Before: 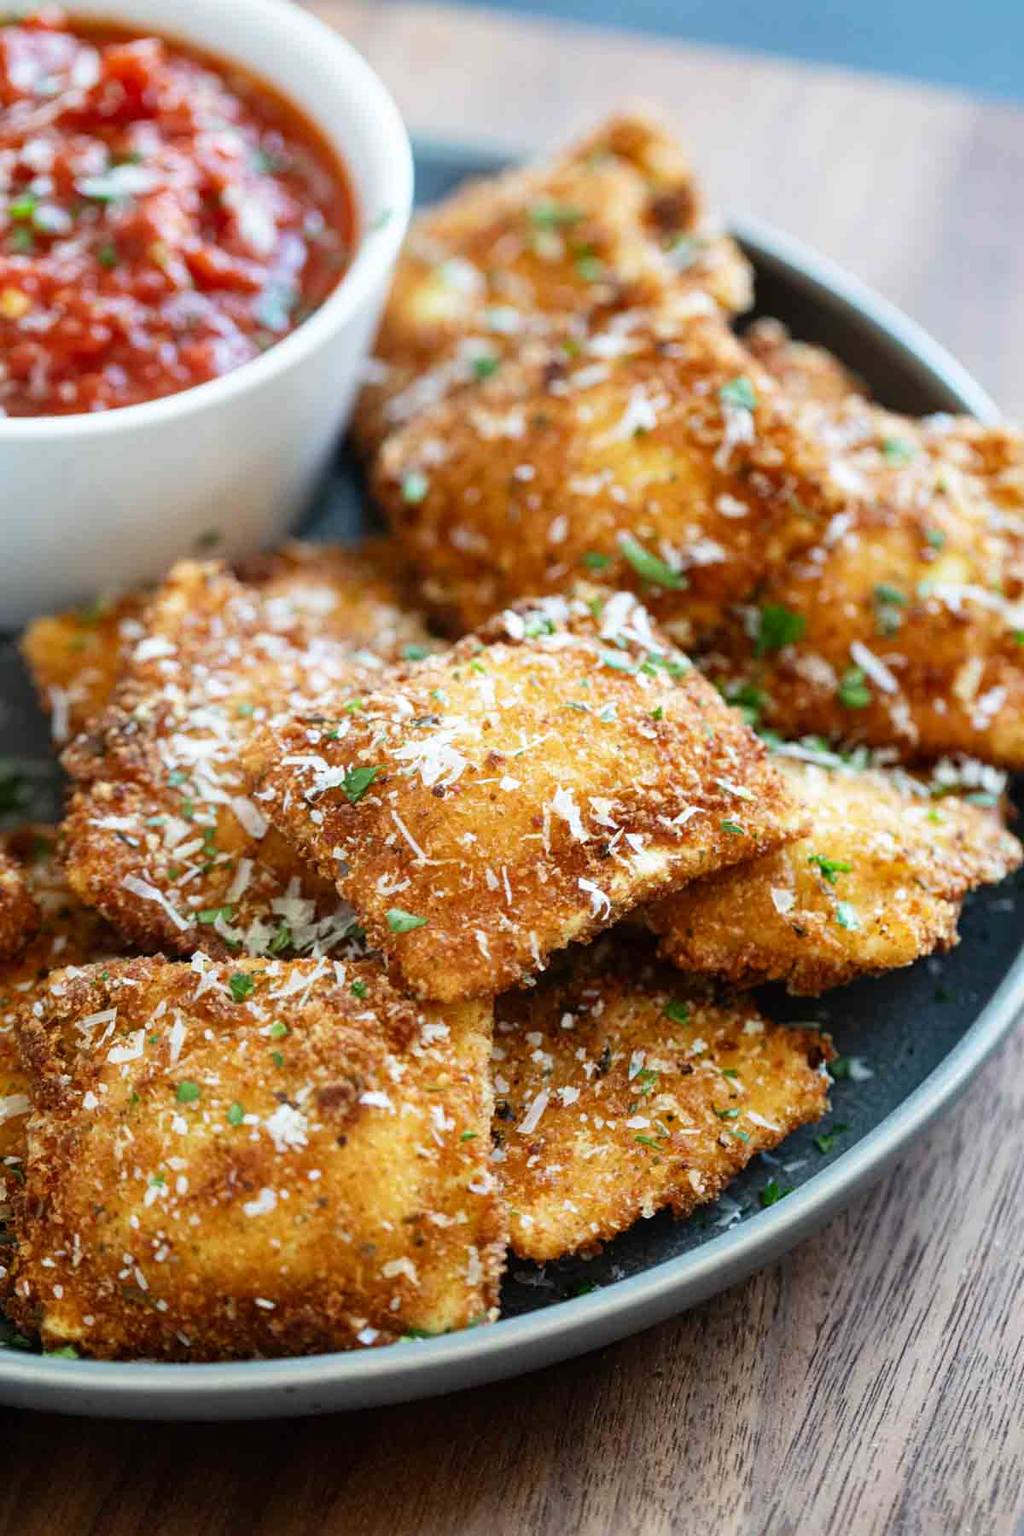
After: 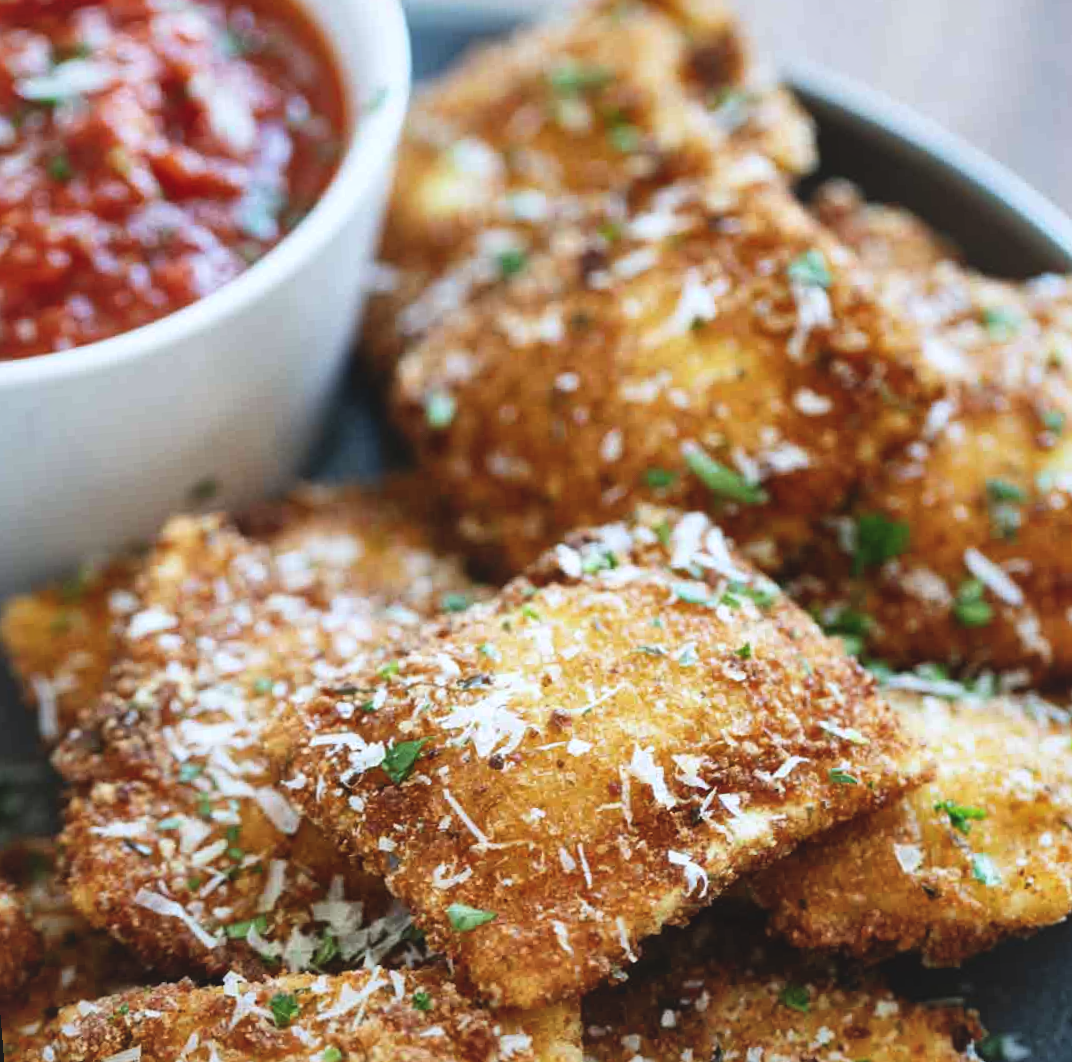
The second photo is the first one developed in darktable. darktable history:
rotate and perspective: rotation -4.57°, crop left 0.054, crop right 0.944, crop top 0.087, crop bottom 0.914
crop: left 1.509%, top 3.452%, right 7.696%, bottom 28.452%
exposure: black level correction -0.014, exposure -0.193 EV, compensate highlight preservation false
white balance: red 0.976, blue 1.04
local contrast: mode bilateral grid, contrast 20, coarseness 100, detail 150%, midtone range 0.2
